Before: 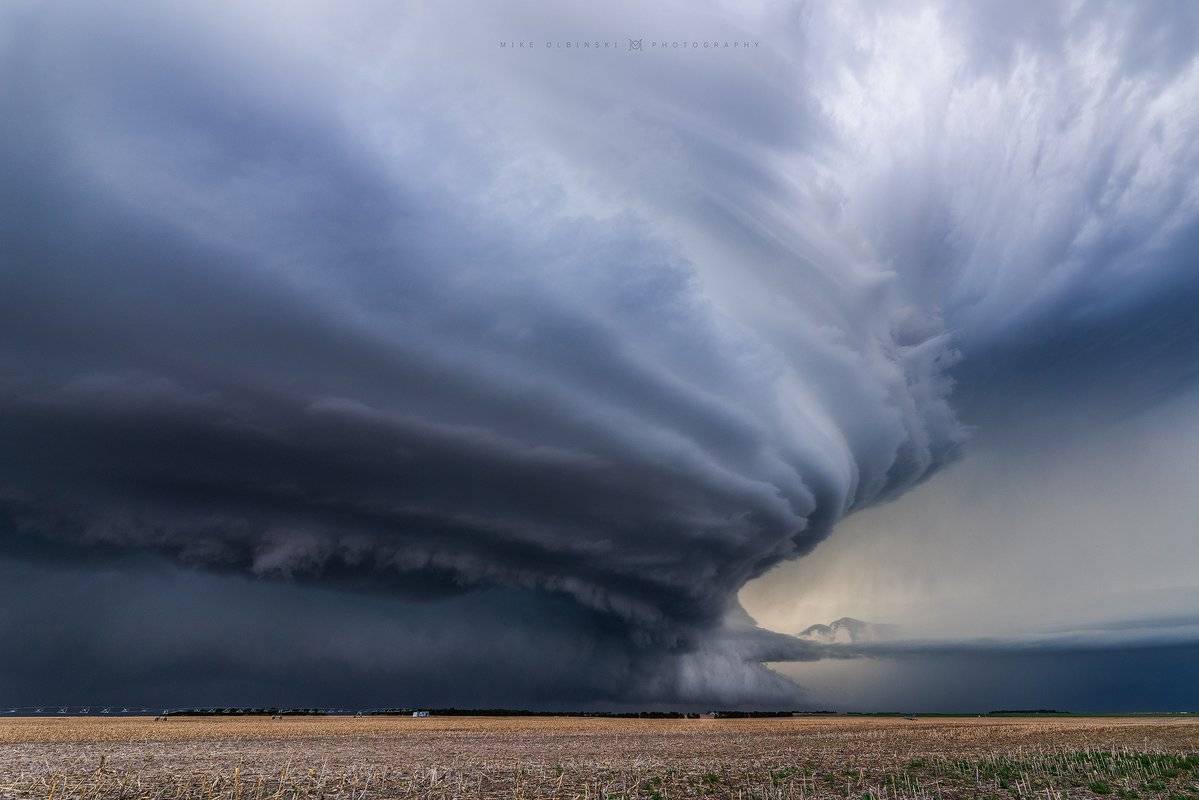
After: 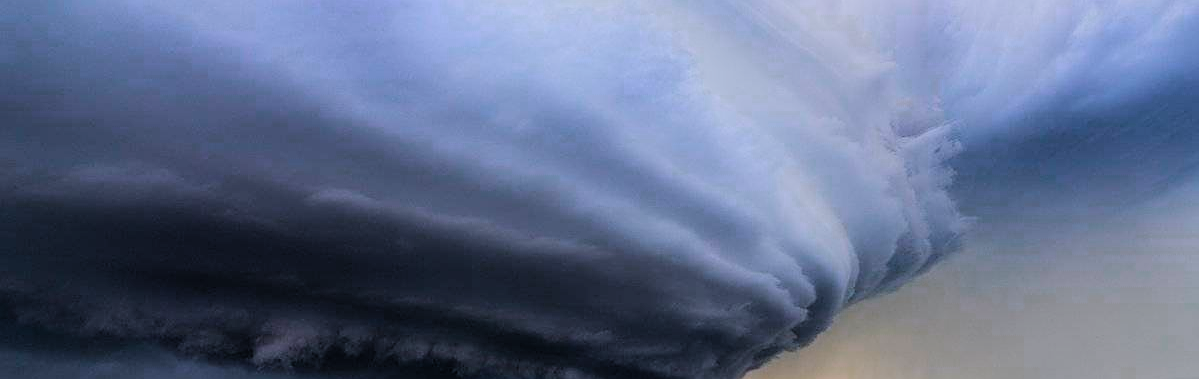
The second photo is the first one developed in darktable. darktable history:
filmic rgb: black relative exposure -6.98 EV, white relative exposure 5.64 EV, hardness 2.86, add noise in highlights 0.001, color science v3 (2019), use custom middle-gray values true, contrast in highlights soft
sharpen: on, module defaults
color zones: curves: ch0 [(0.473, 0.374) (0.742, 0.784)]; ch1 [(0.354, 0.737) (0.742, 0.705)]; ch2 [(0.318, 0.421) (0.758, 0.532)]
crop and rotate: top 26.372%, bottom 26.147%
